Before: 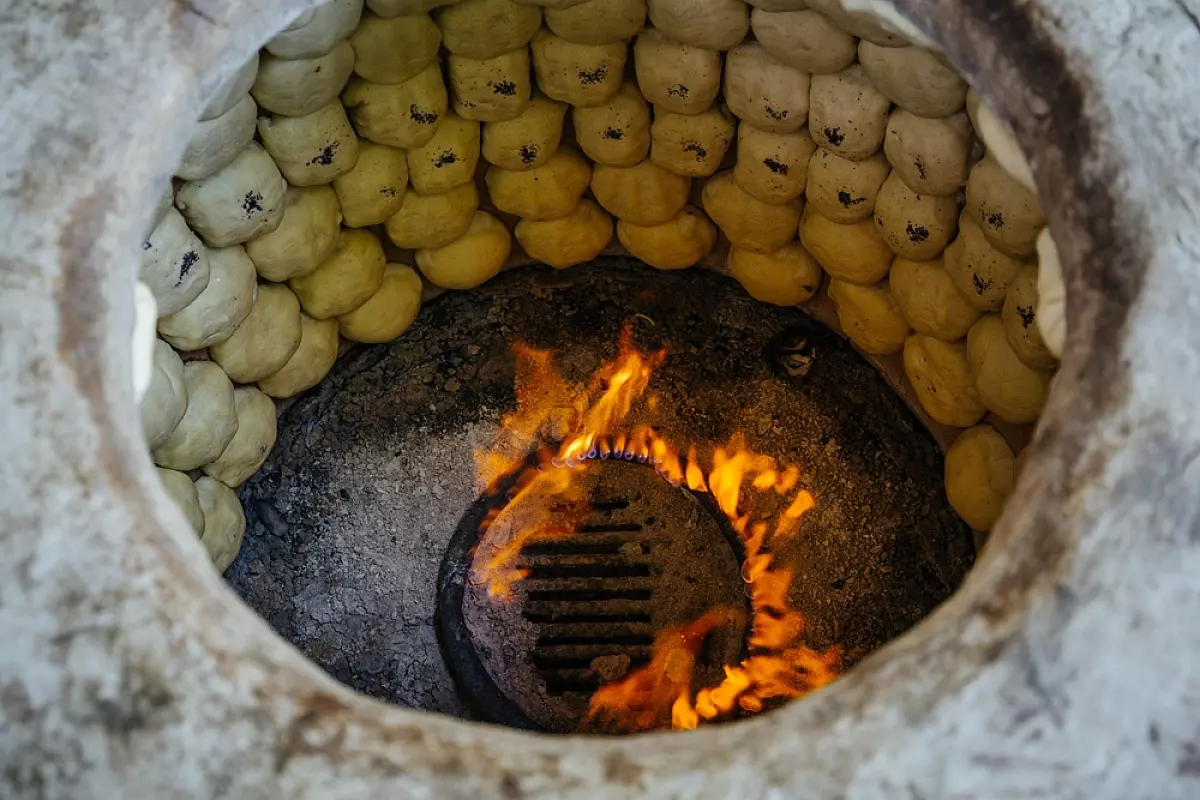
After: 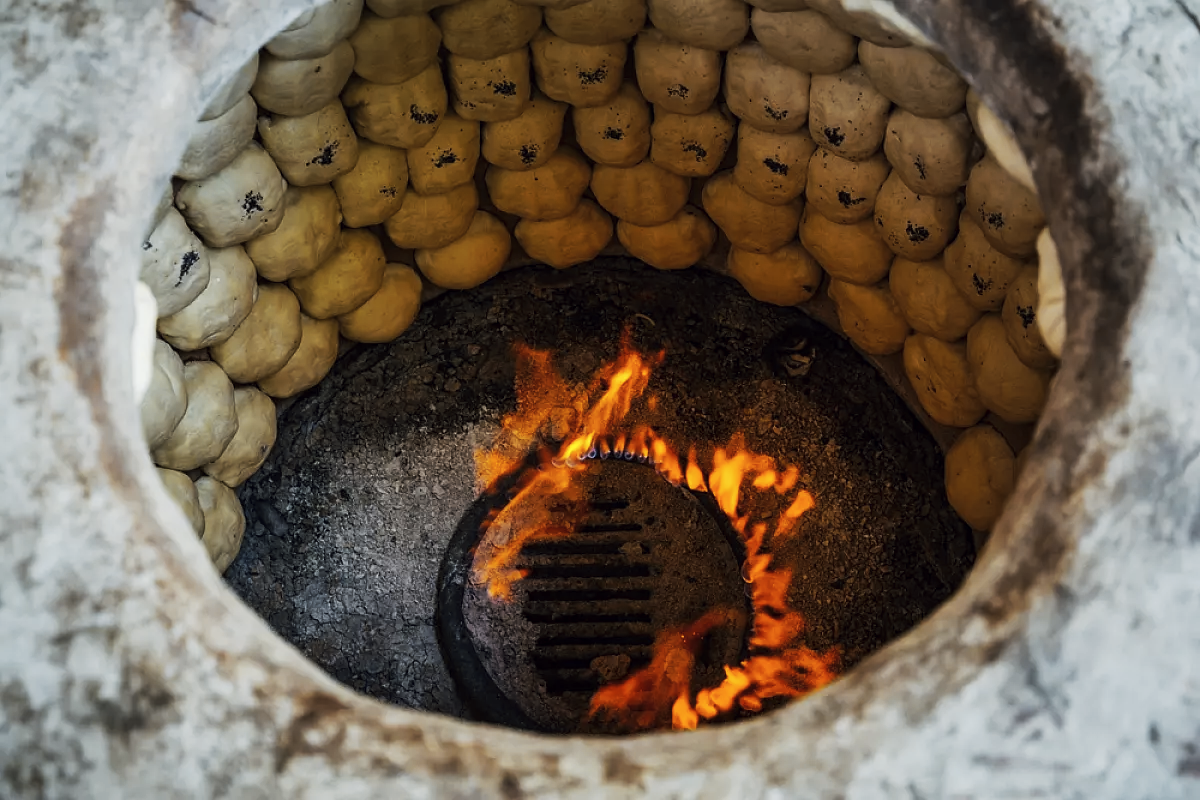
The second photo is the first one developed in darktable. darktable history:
tone curve: curves: ch0 [(0, 0) (0.003, 0.003) (0.011, 0.012) (0.025, 0.023) (0.044, 0.04) (0.069, 0.056) (0.1, 0.082) (0.136, 0.107) (0.177, 0.144) (0.224, 0.186) (0.277, 0.237) (0.335, 0.297) (0.399, 0.37) (0.468, 0.465) (0.543, 0.567) (0.623, 0.68) (0.709, 0.782) (0.801, 0.86) (0.898, 0.924) (1, 1)], preserve colors none
color look up table: target L [94.13, 95.35, 91.36, 88.11, 83.29, 75.98, 74.02, 72.18, 66.77, 60.38, 50.93, 49.86, 30.43, 4.408, 200.19, 86.67, 77.42, 65.94, 65.92, 60.21, 59.46, 46.97, 44.84, 39.09, 36.39, 31.78, 13.51, 97.26, 80.91, 71.28, 64.75, 55.59, 51.58, 47.99, 60.44, 50.94, 40.8, 26.08, 25.33, 33.17, 24.02, 3.501, 5.732, 92.82, 87.3, 74.1, 63.35, 43.56, 34.42], target a [-14.23, -16.59, -34.59, -25.34, -29.38, -10.45, -26.59, -8.973, -1.666, -21.8, -6.462, -16.44, -13.68, 1.397, 0, -3.886, 5.66, 31.42, 15.2, 30.73, 35.53, 56.84, 24.32, 48.8, 5.058, 19.28, 30.7, -0.65, 11.97, 8.402, -0.59, 42.14, 50.32, 54.1, -16.56, -0.172, 19.02, 36.82, 36.6, -0.353, 25.89, 13.77, 21.53, -17.42, -9.694, -20.07, -21.57, -8.127, -10.71], target b [82.62, 70.12, 73.42, 66.64, 67.61, 59.88, 21.51, 15.9, 38.32, 44.31, 40.79, 35.04, 19.25, 3.986, 0, 70.07, 62.73, 2.403, 29.97, 52.06, 35.97, 56.7, 6.663, 40.54, 11.4, 37.08, 18.1, 2.5, -4.954, -20.41, 0.997, -23.49, 1.114, -18.97, -35.62, -39.17, -24.37, -46.94, -8.436, -29.36, -51.85, -10.62, -42.31, 0.335, -11.04, -25.54, 1.727, -16.47, -2.243], num patches 49
